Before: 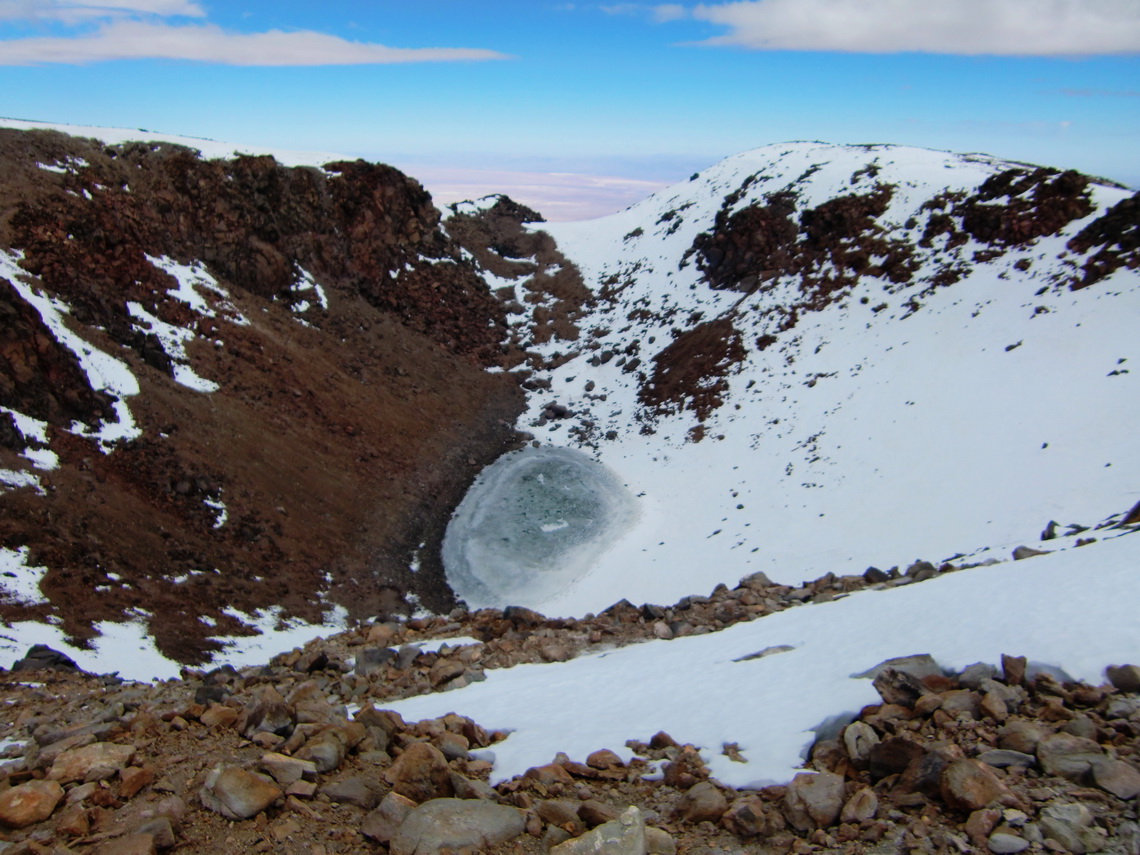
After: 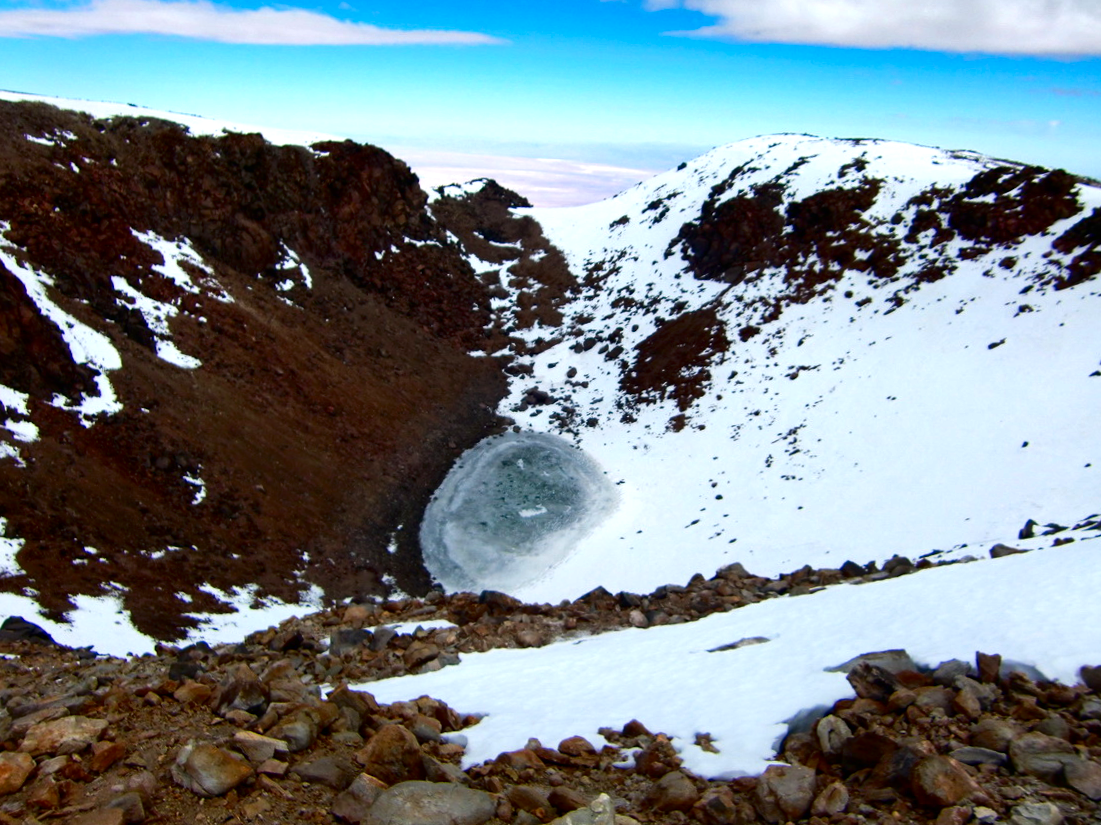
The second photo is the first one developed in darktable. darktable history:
contrast brightness saturation: contrast 0.098, brightness -0.265, saturation 0.14
exposure: exposure 0.657 EV, compensate highlight preservation false
crop and rotate: angle -1.53°
shadows and highlights: shadows 31.93, highlights -33.13, soften with gaussian
